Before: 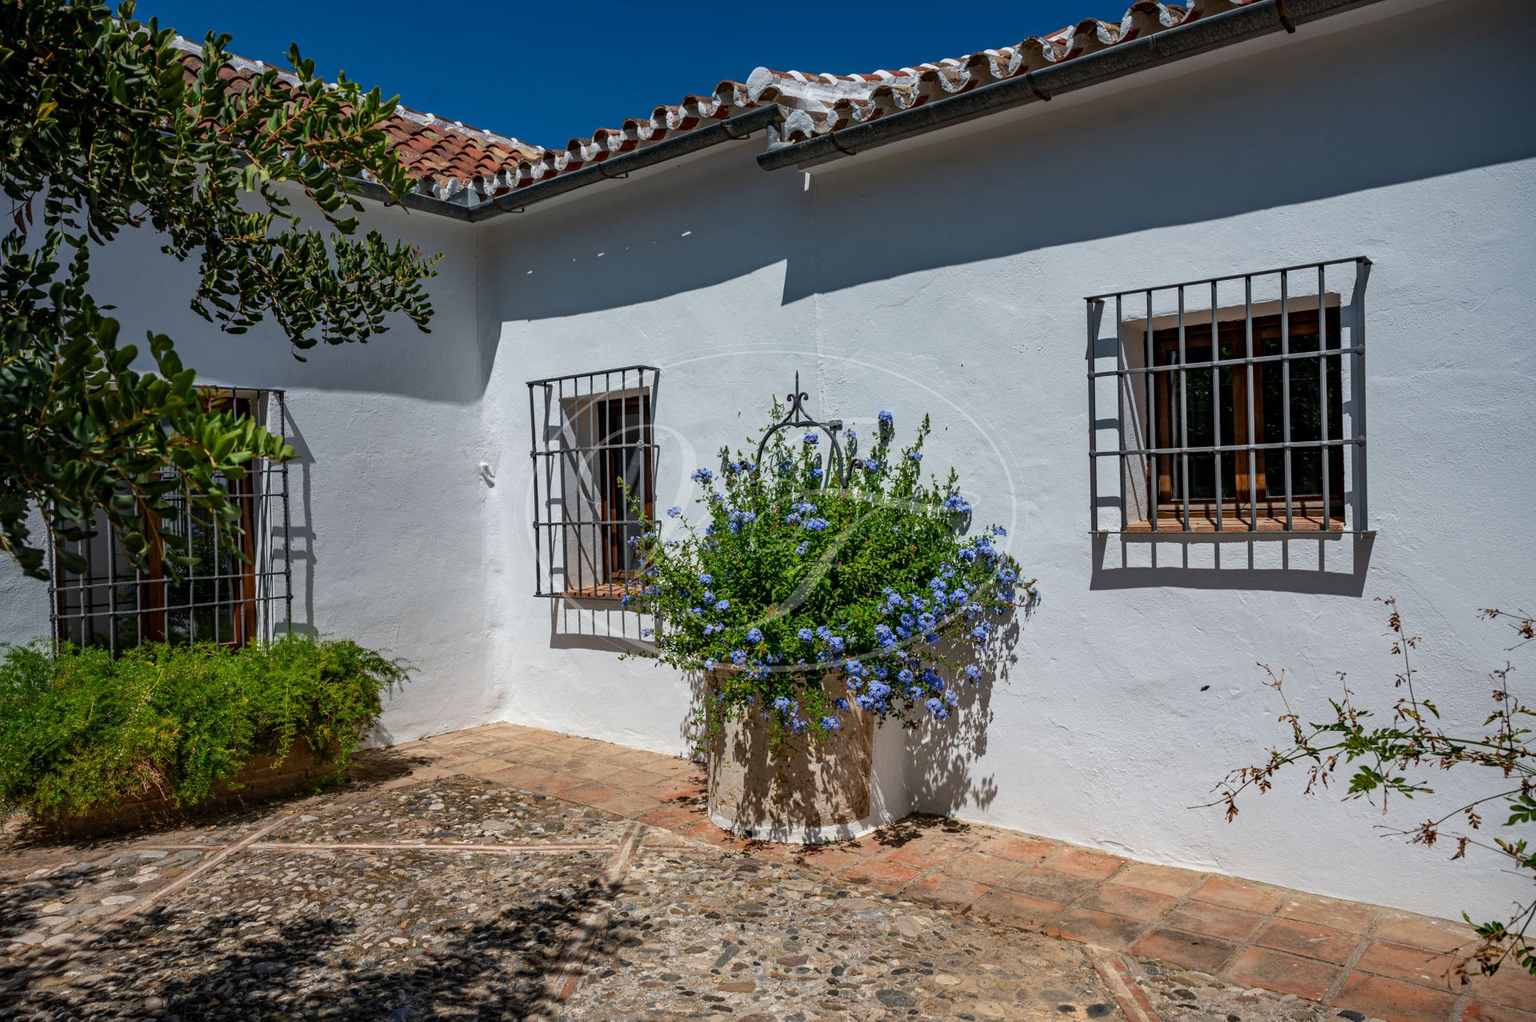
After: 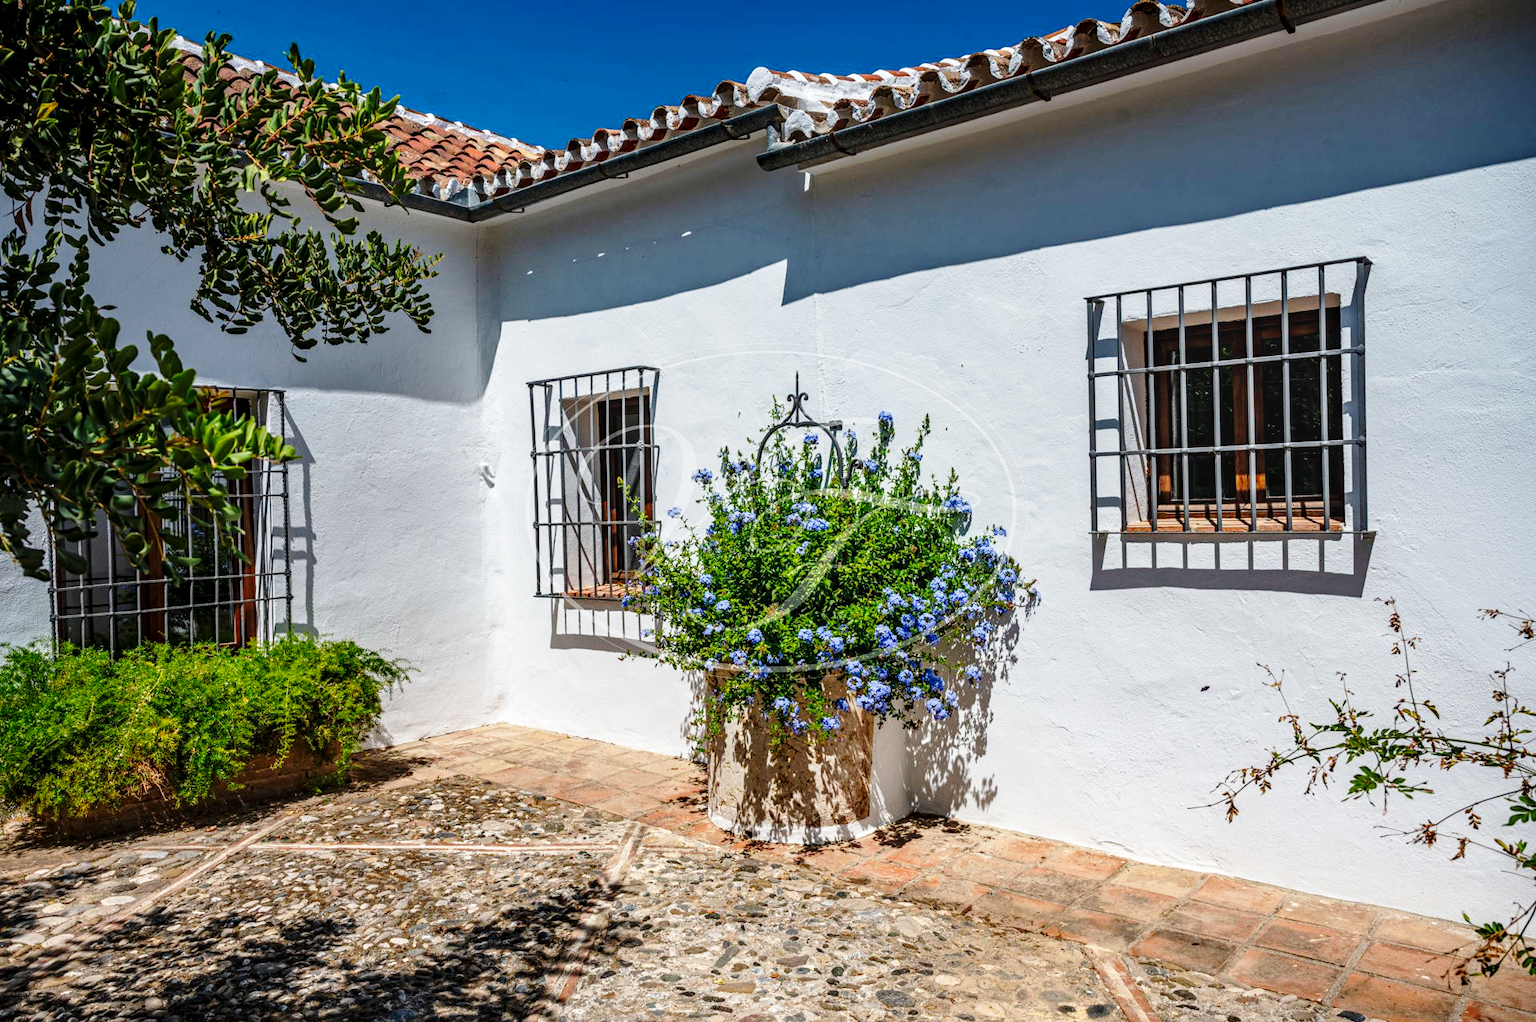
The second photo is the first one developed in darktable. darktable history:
local contrast: on, module defaults
tone equalizer: -8 EV 0.09 EV, smoothing diameter 2.13%, edges refinement/feathering 24.59, mask exposure compensation -1.57 EV, filter diffusion 5
base curve: curves: ch0 [(0, 0) (0.028, 0.03) (0.121, 0.232) (0.46, 0.748) (0.859, 0.968) (1, 1)], preserve colors none
